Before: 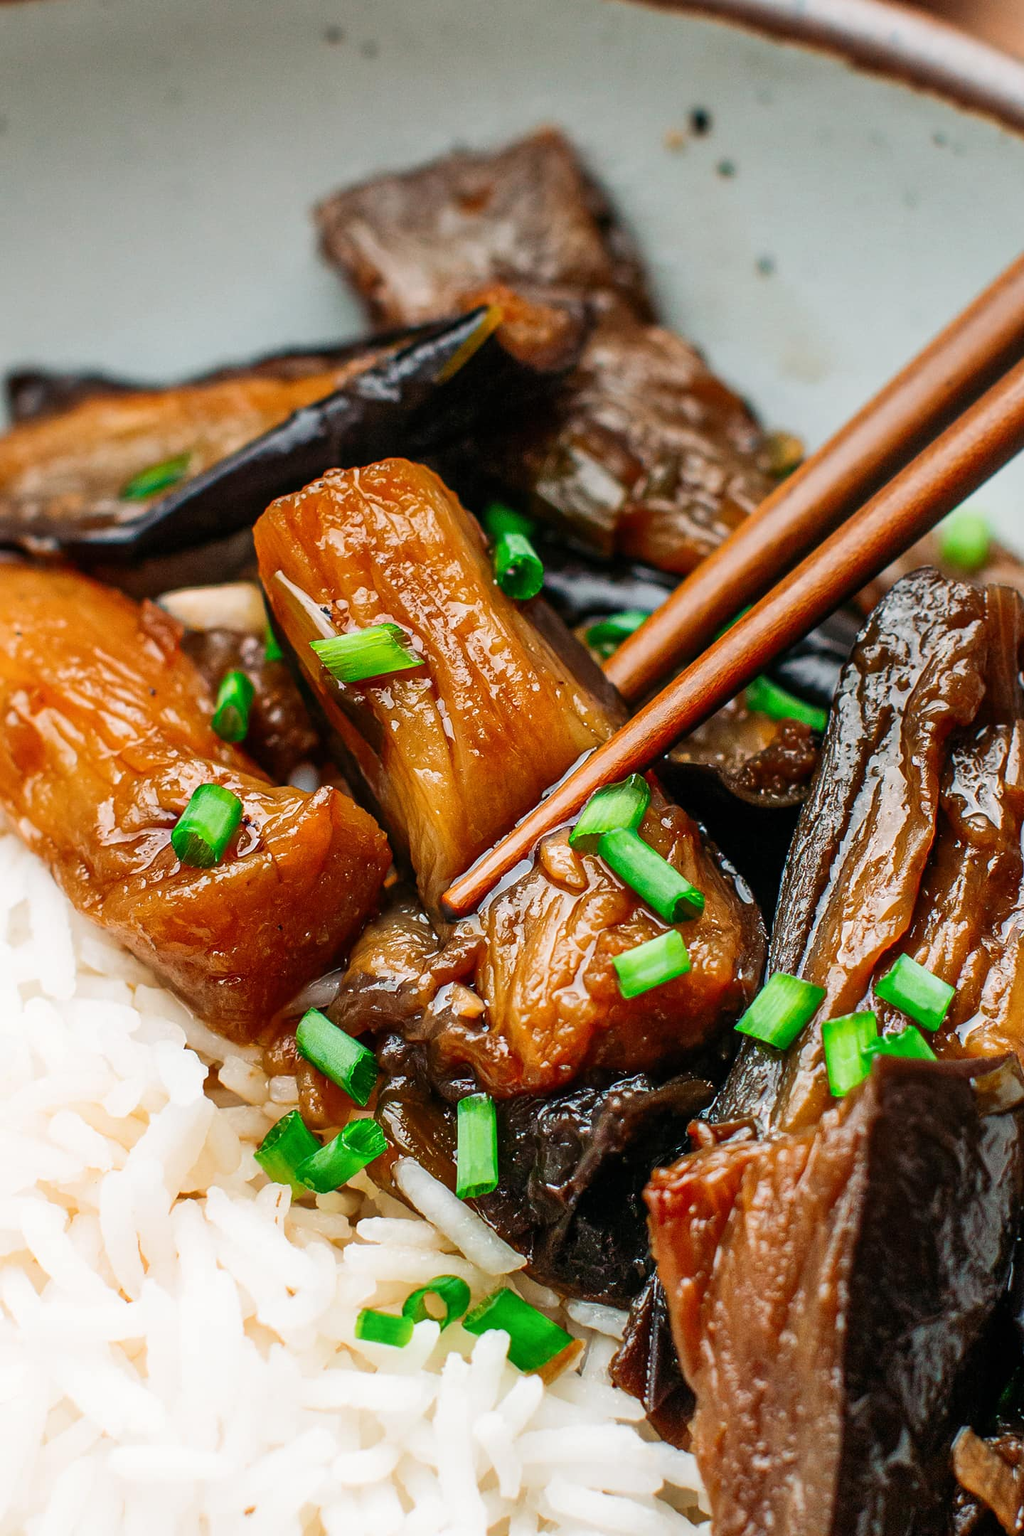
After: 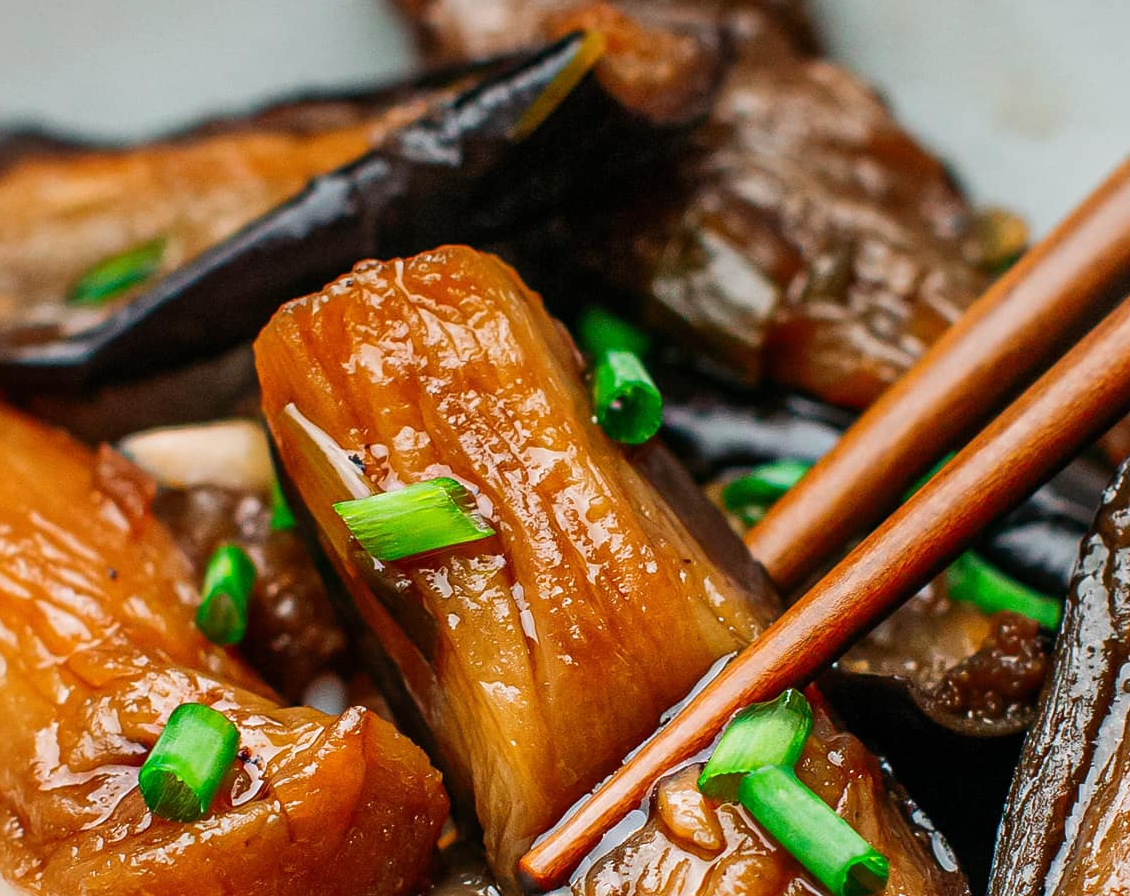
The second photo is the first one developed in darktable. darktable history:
crop: left 7.119%, top 18.477%, right 14.398%, bottom 40.032%
